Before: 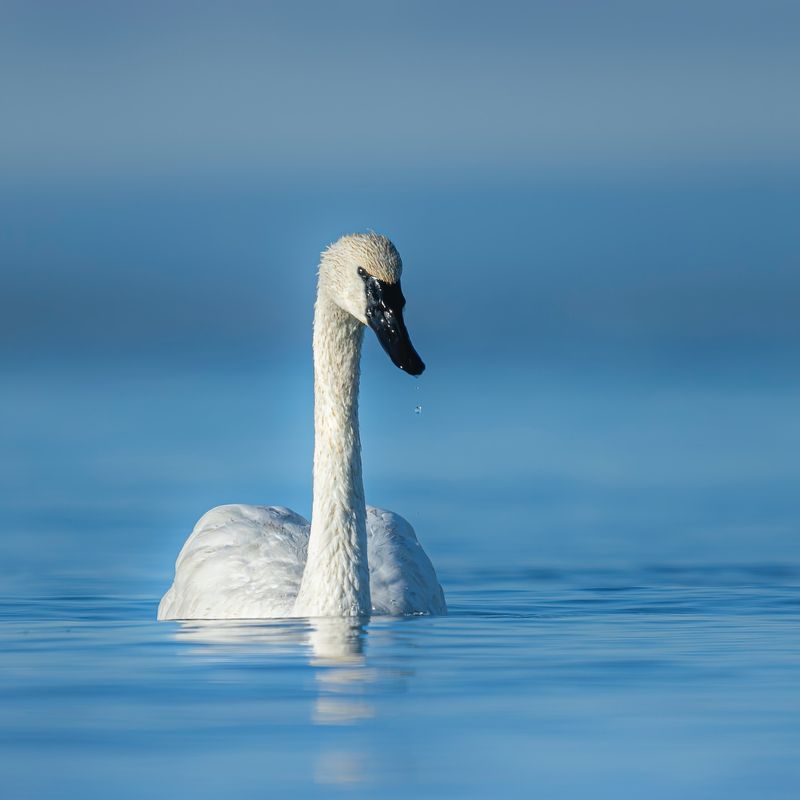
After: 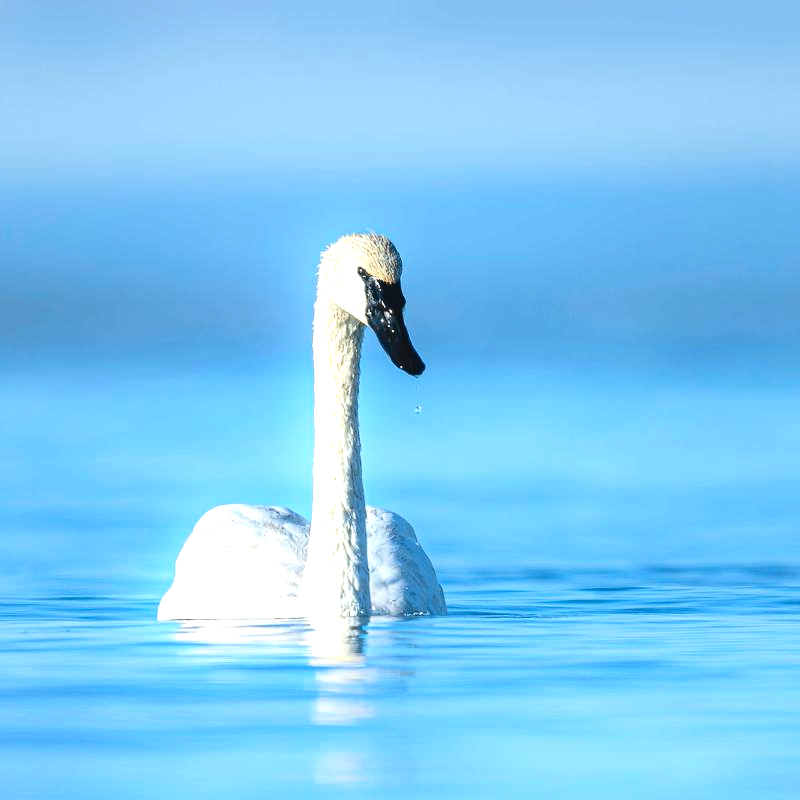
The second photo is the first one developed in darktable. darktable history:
exposure: black level correction 0, exposure 1.102 EV, compensate exposure bias true, compensate highlight preservation false
contrast brightness saturation: contrast 0.147, brightness -0.006, saturation 0.101
